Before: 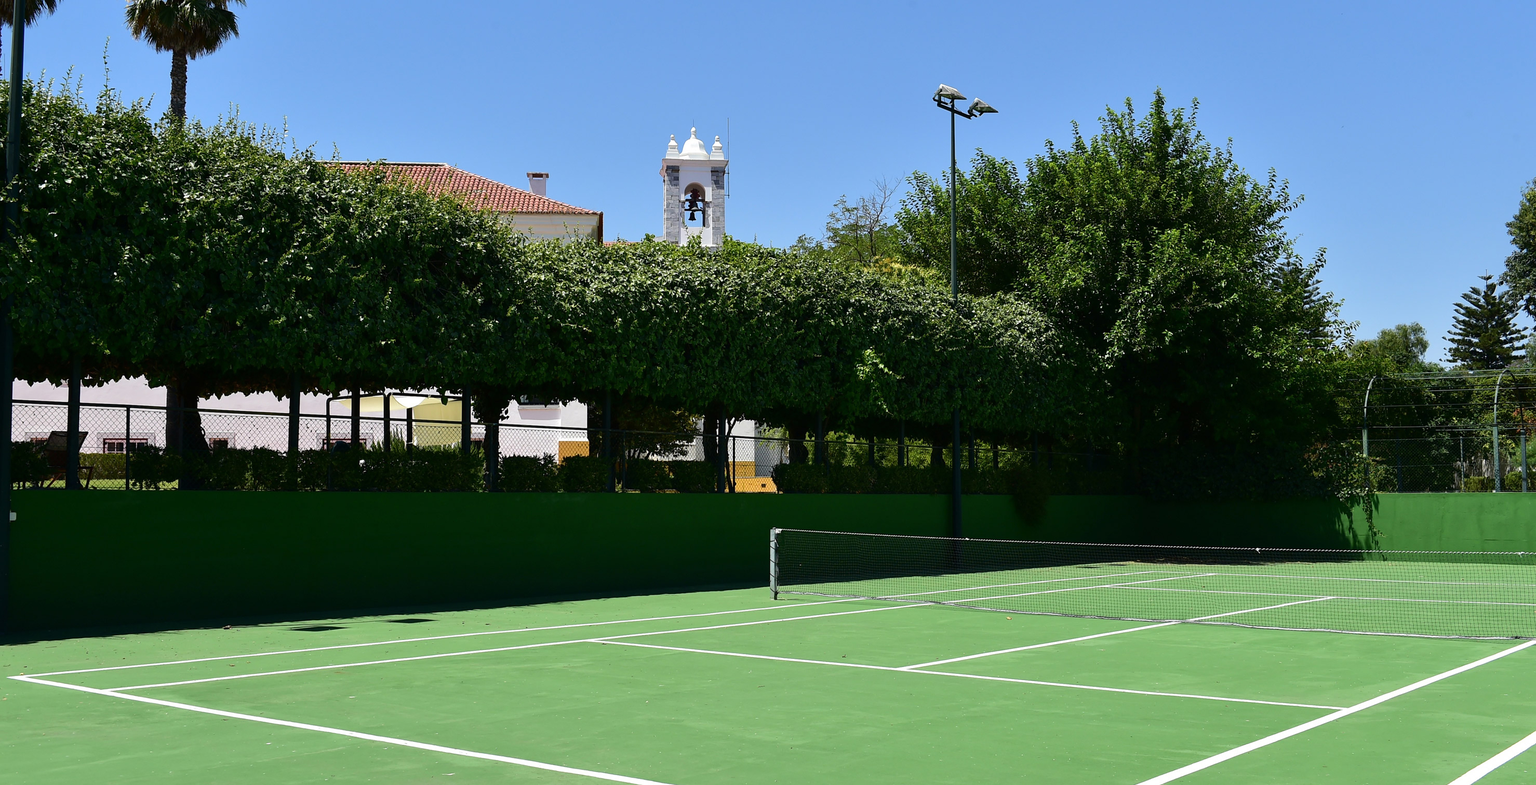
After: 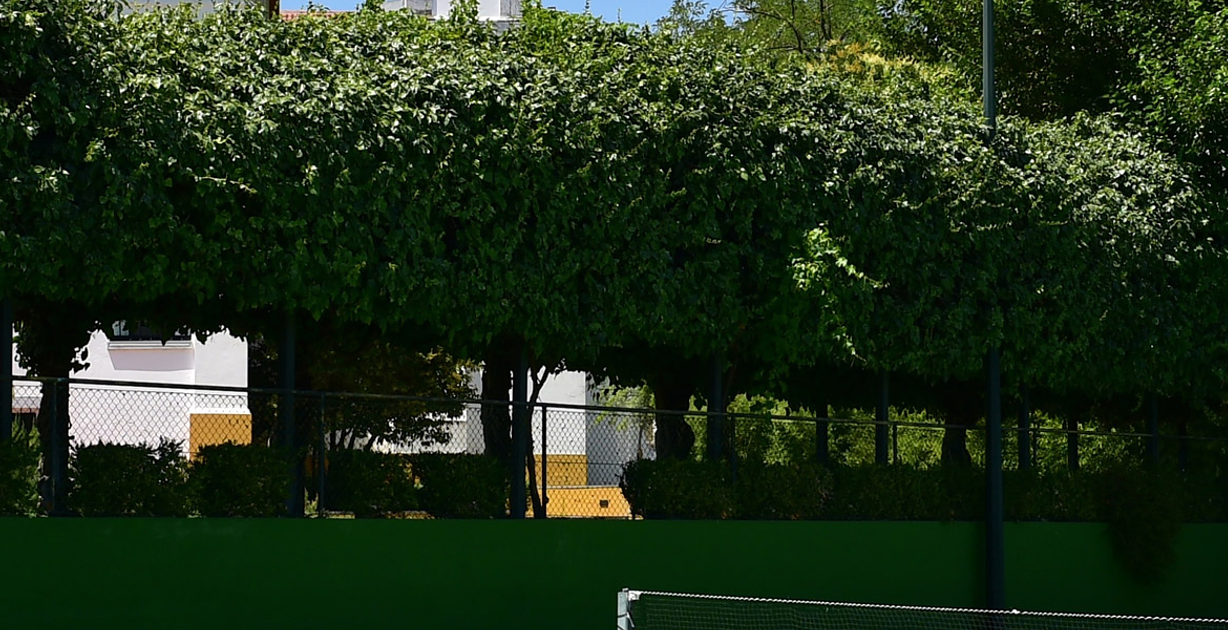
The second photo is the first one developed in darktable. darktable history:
crop: left 30.267%, top 30.123%, right 30.165%, bottom 30.169%
